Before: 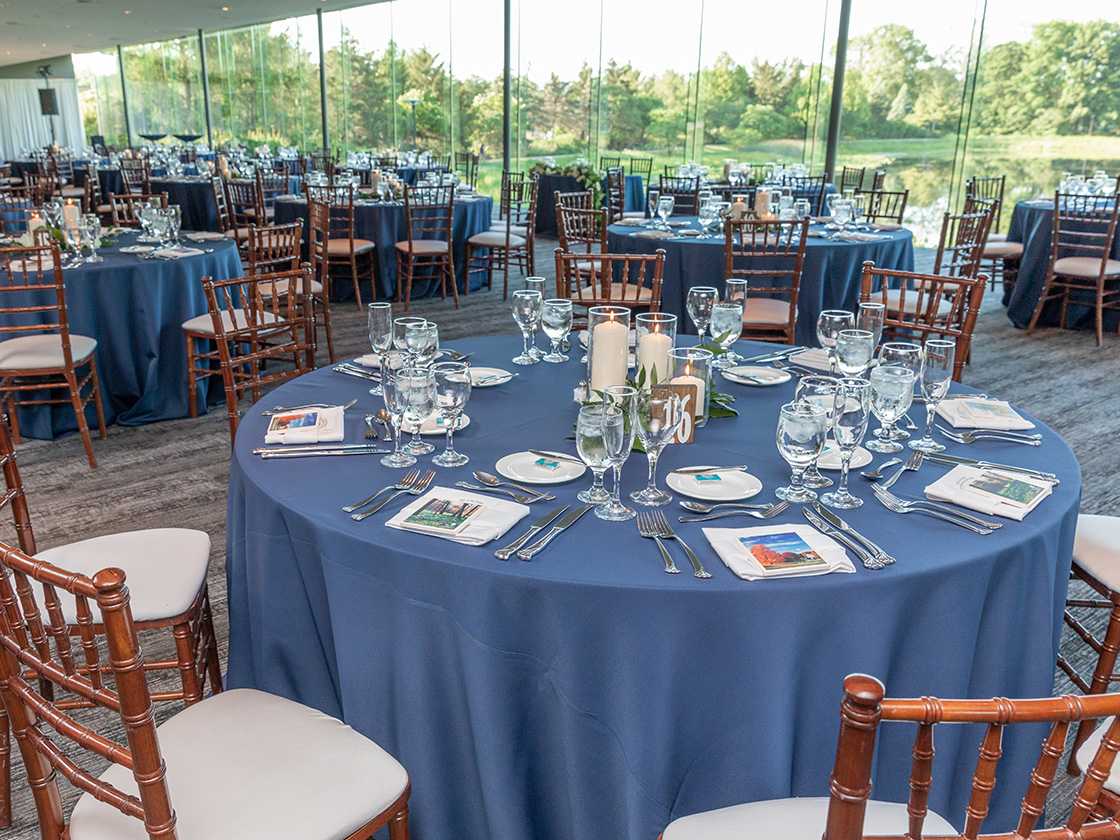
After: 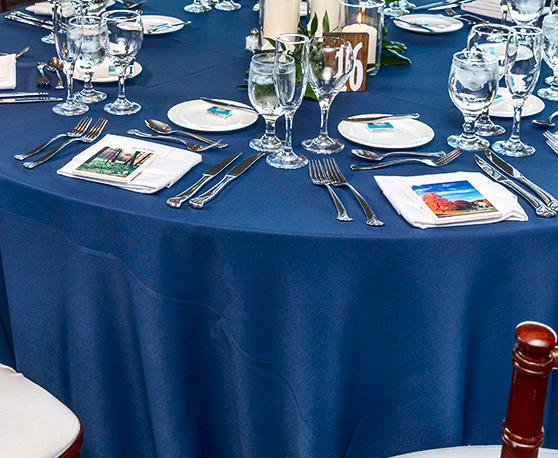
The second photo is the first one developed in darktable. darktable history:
contrast brightness saturation: contrast 0.224, brightness -0.192, saturation 0.231
crop: left 29.363%, top 41.914%, right 20.759%, bottom 3.484%
levels: levels [0, 0.474, 0.947]
